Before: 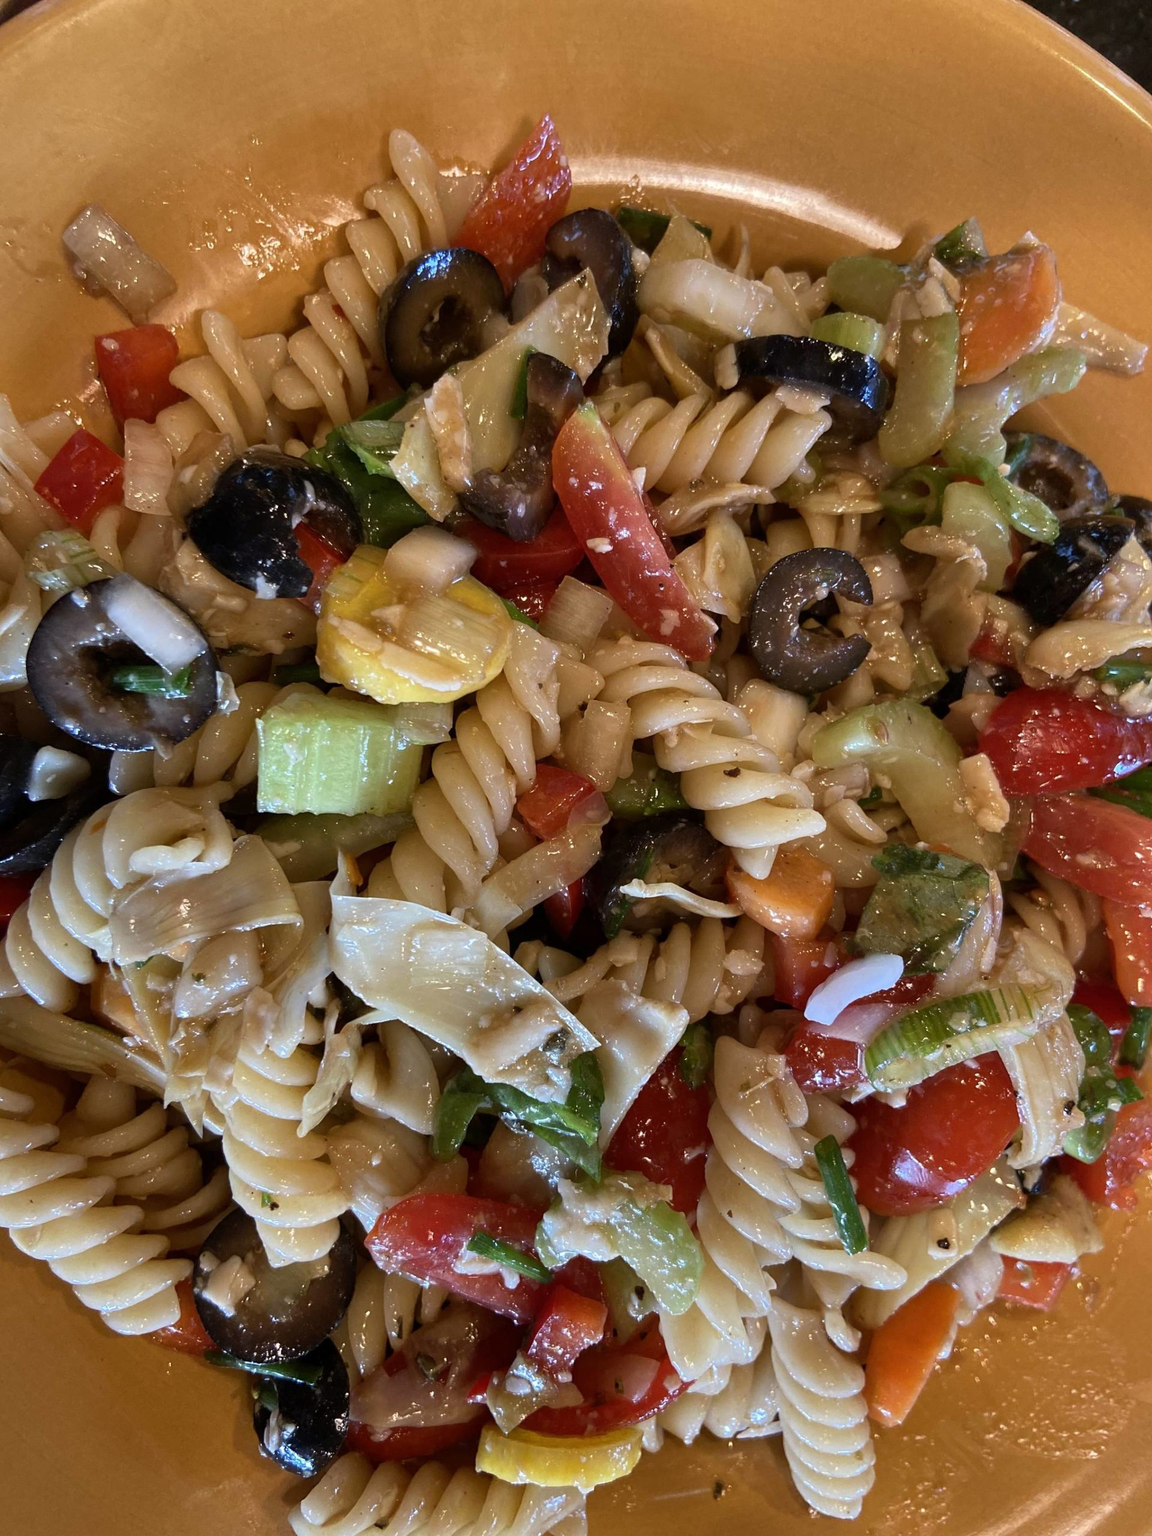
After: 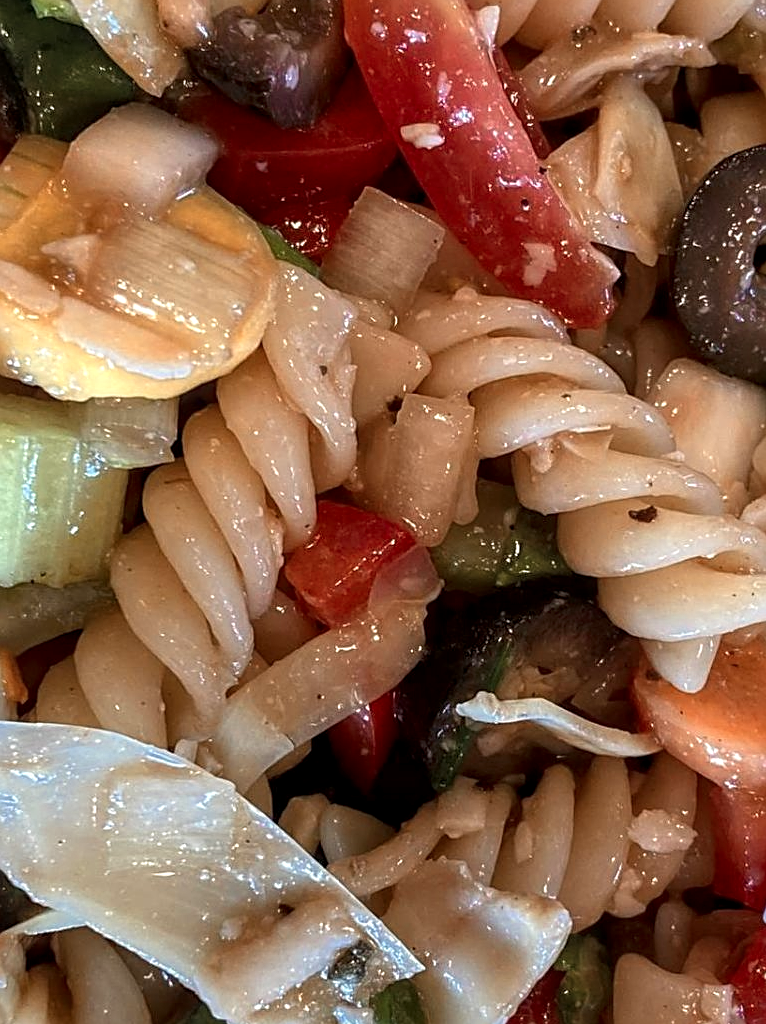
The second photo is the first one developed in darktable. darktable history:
sharpen: on, module defaults
crop: left 30.086%, top 30.216%, right 29.989%, bottom 29.768%
color correction: highlights b* 0.036
color zones: curves: ch0 [(0, 0.473) (0.001, 0.473) (0.226, 0.548) (0.4, 0.589) (0.525, 0.54) (0.728, 0.403) (0.999, 0.473) (1, 0.473)]; ch1 [(0, 0.619) (0.001, 0.619) (0.234, 0.388) (0.4, 0.372) (0.528, 0.422) (0.732, 0.53) (0.999, 0.619) (1, 0.619)]; ch2 [(0, 0.547) (0.001, 0.547) (0.226, 0.45) (0.4, 0.525) (0.525, 0.585) (0.8, 0.511) (0.999, 0.547) (1, 0.547)]
local contrast: on, module defaults
